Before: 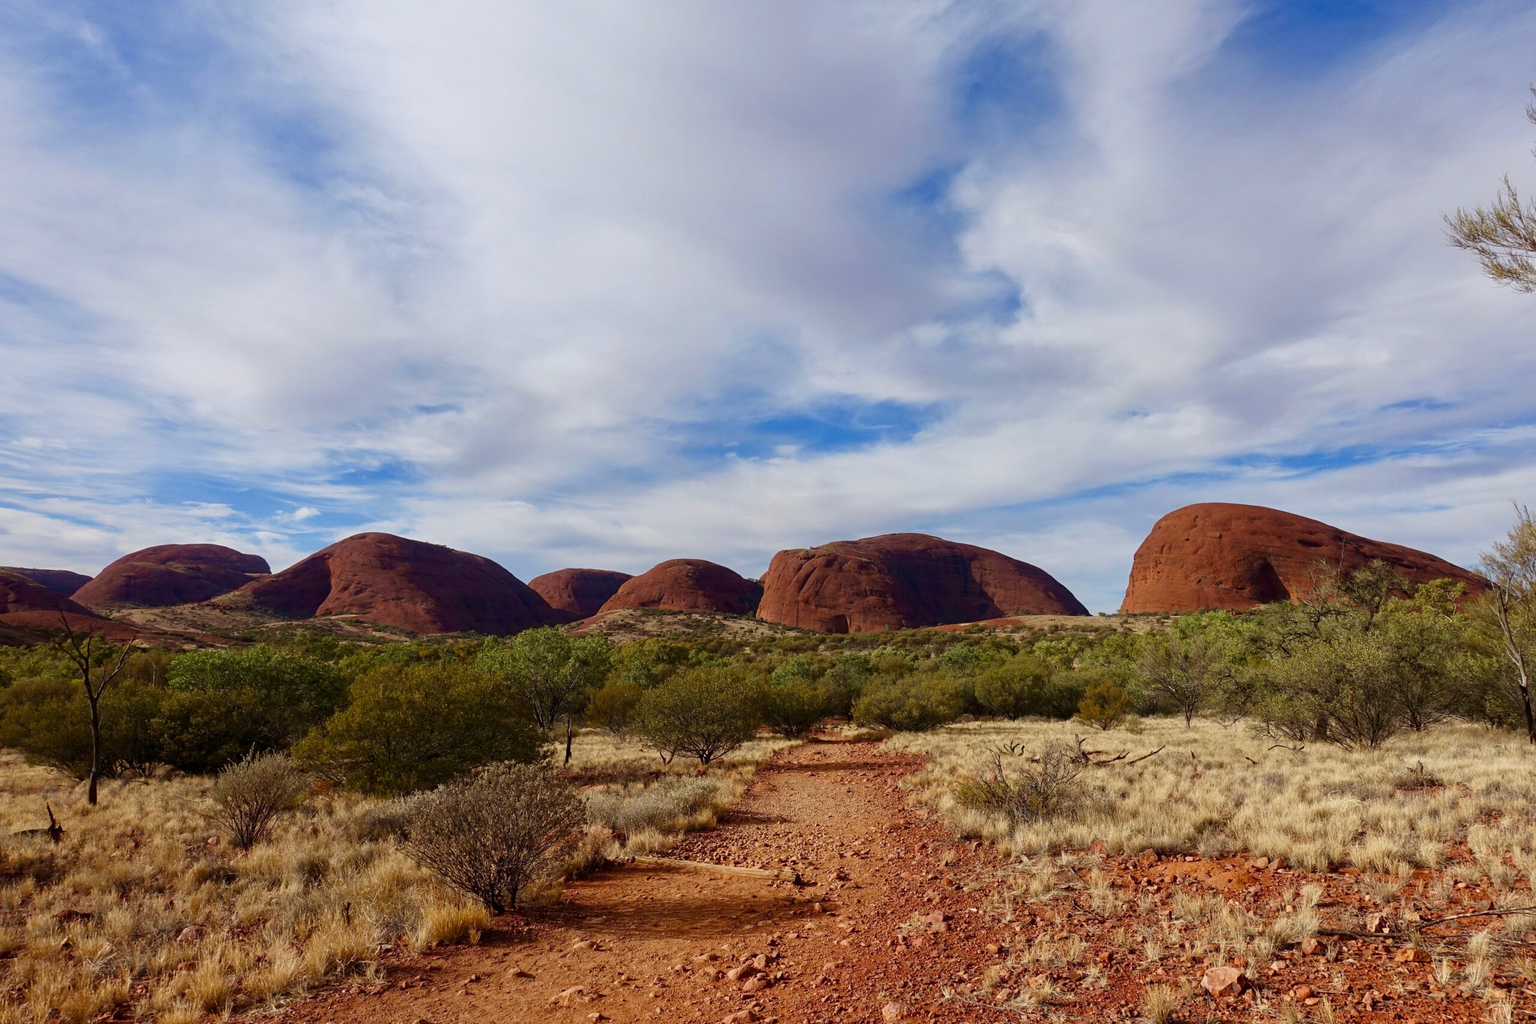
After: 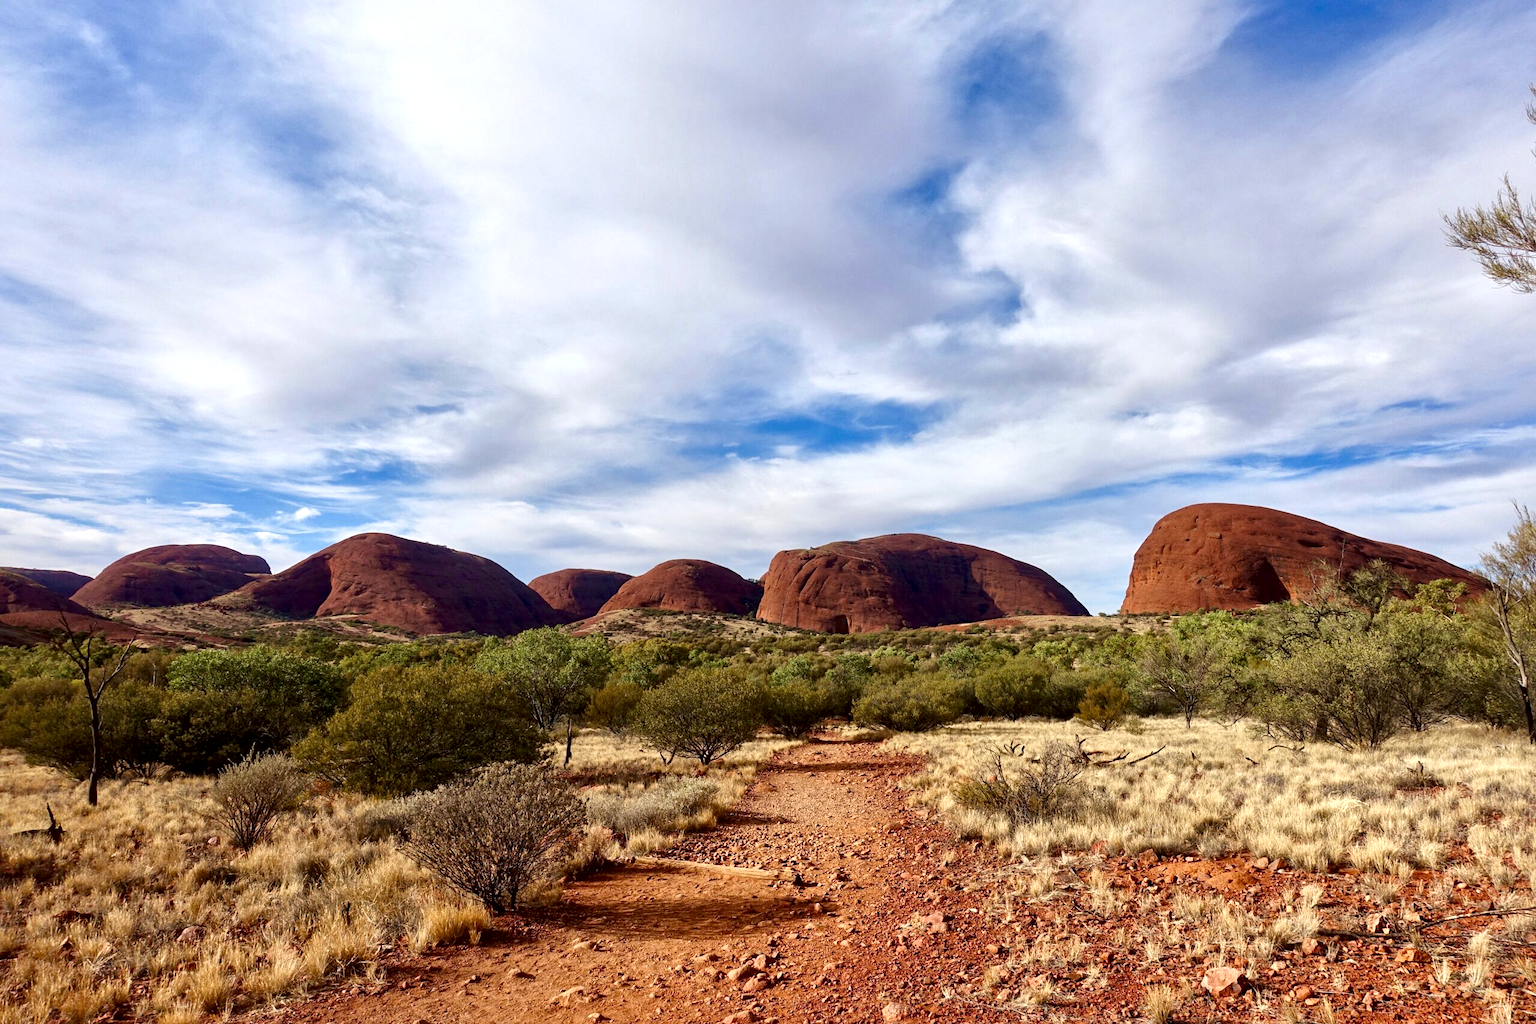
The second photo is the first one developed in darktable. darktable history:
exposure: black level correction 0.001, exposure 0.5 EV, compensate exposure bias true, compensate highlight preservation false
local contrast: mode bilateral grid, contrast 25, coarseness 60, detail 151%, midtone range 0.2
